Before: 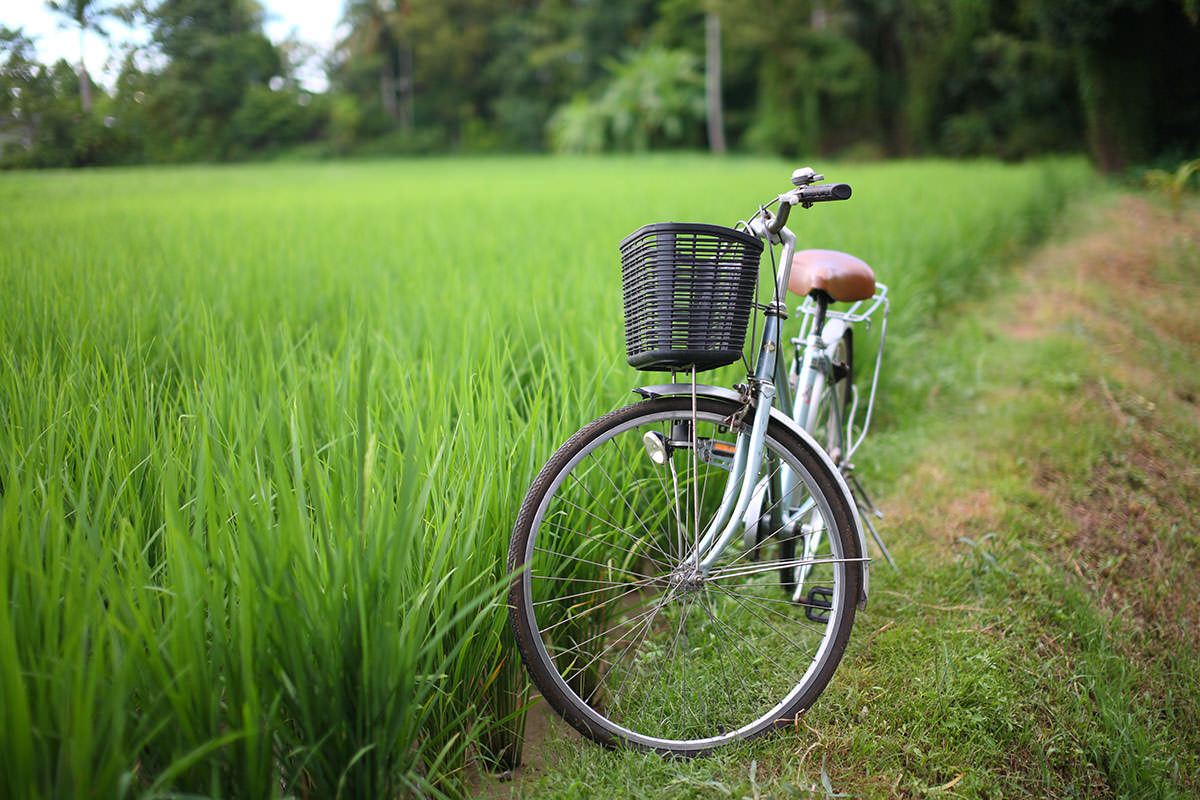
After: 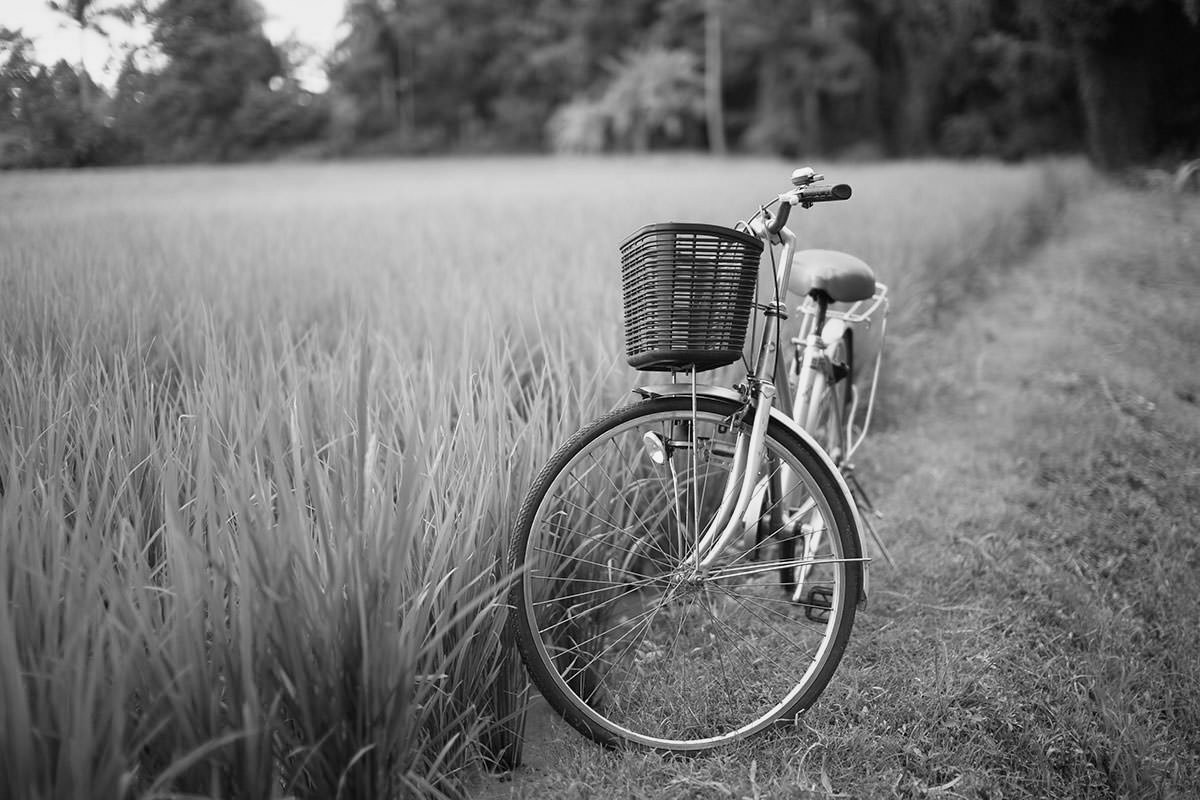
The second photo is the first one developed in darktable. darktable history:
white balance: red 1.004, blue 1.096
monochrome: a -92.57, b 58.91
shadows and highlights: shadows 0, highlights 40
